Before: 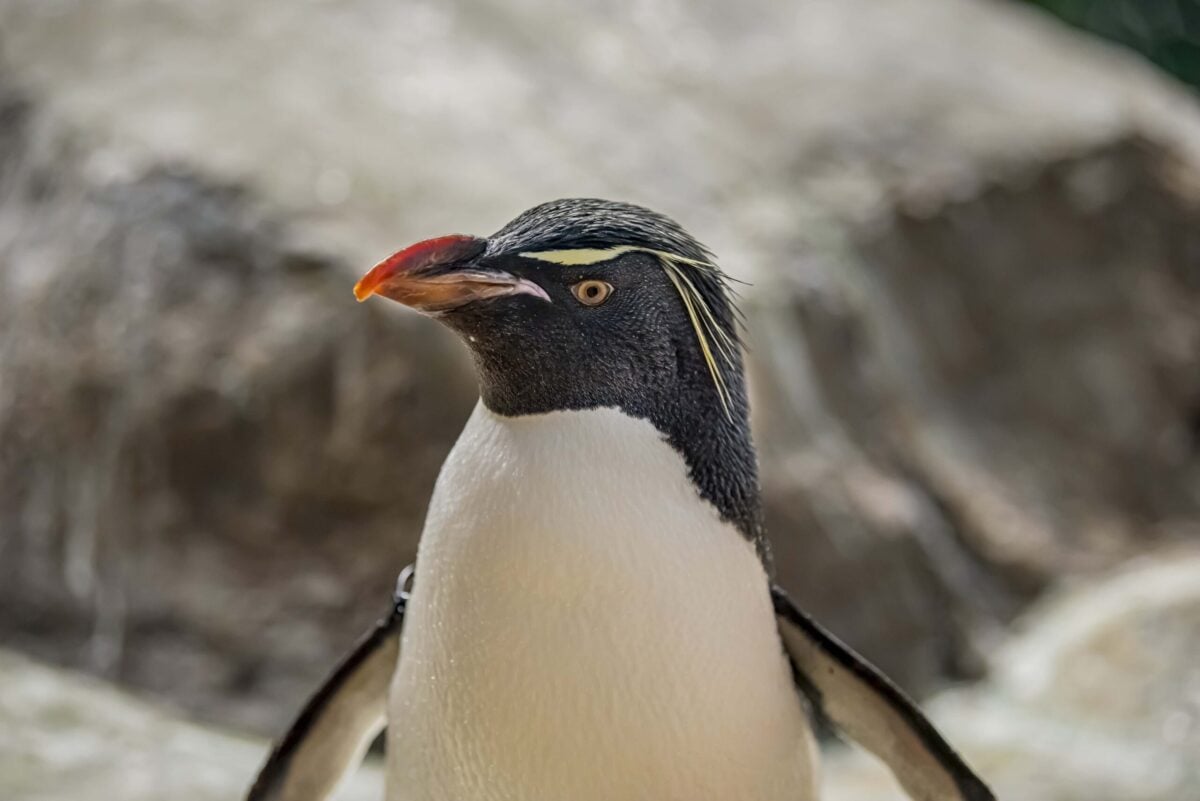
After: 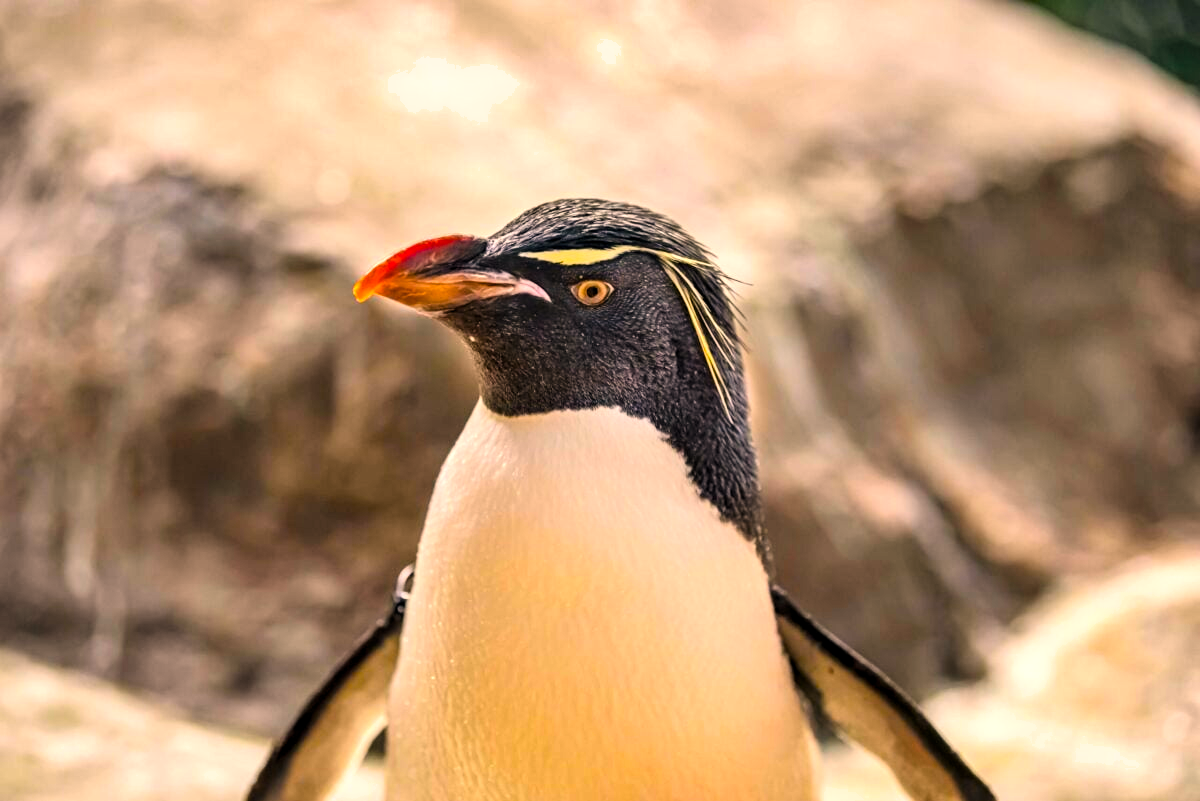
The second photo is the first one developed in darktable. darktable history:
shadows and highlights: soften with gaussian
tone curve: curves: ch0 [(0.021, 0) (0.104, 0.052) (0.496, 0.526) (0.737, 0.783) (1, 1)], color space Lab, linked channels, preserve colors none
exposure: exposure 0.7 EV, compensate highlight preservation false
color balance rgb: linear chroma grading › global chroma 15%, perceptual saturation grading › global saturation 30%
white balance: red 1.127, blue 0.943
contrast brightness saturation: saturation -0.04
